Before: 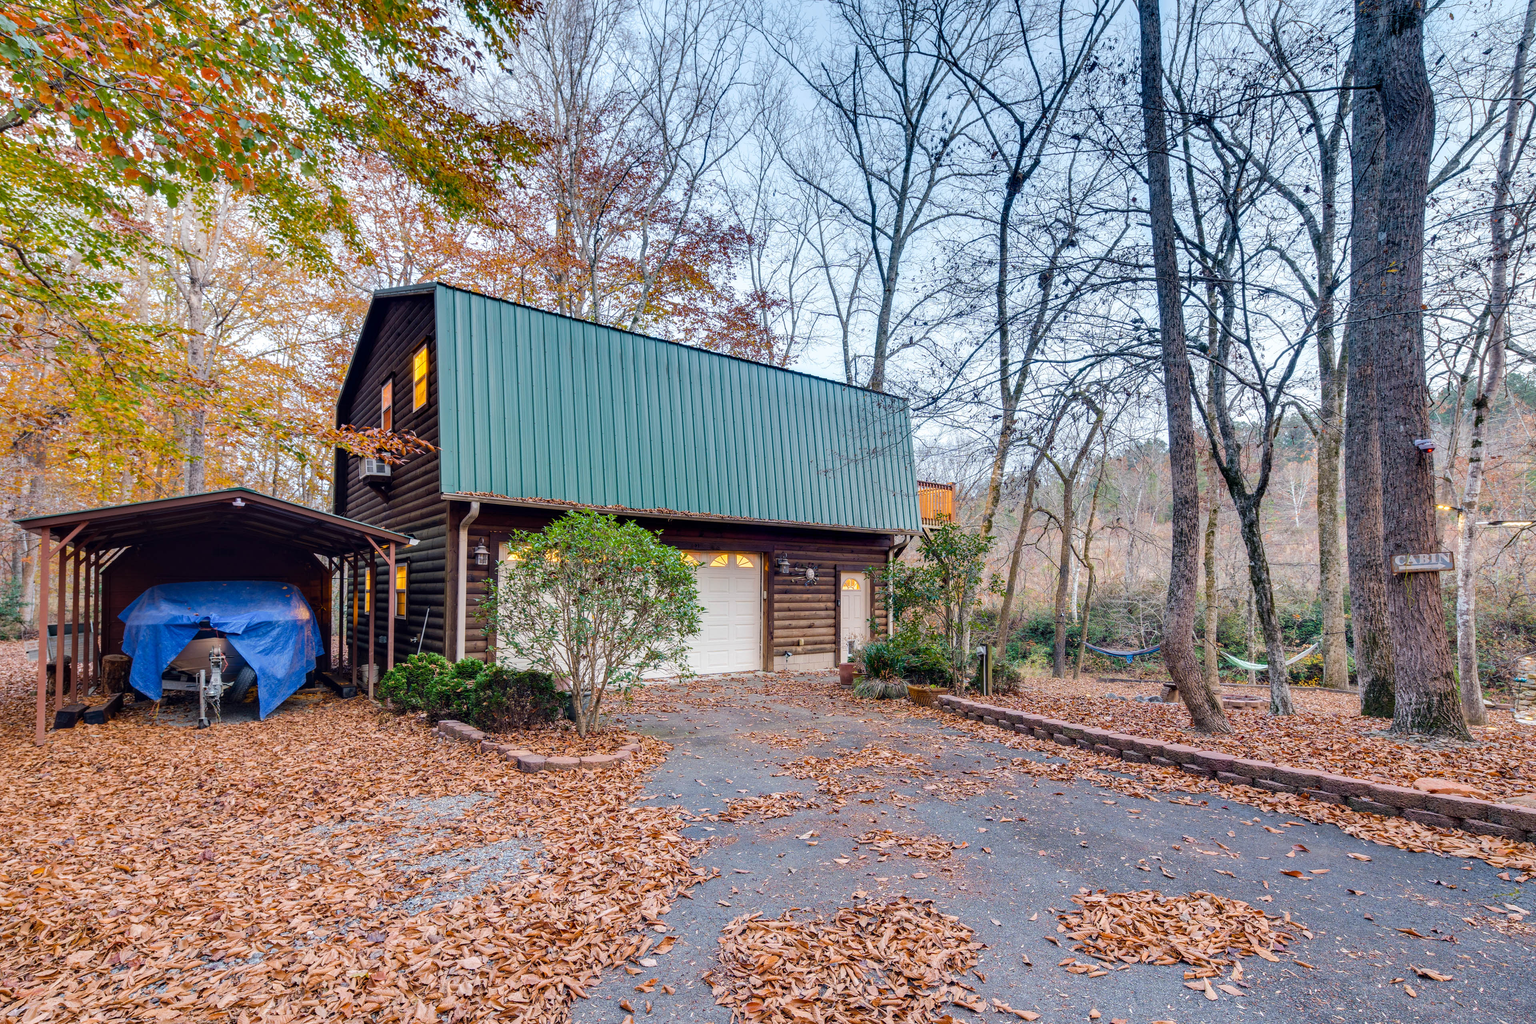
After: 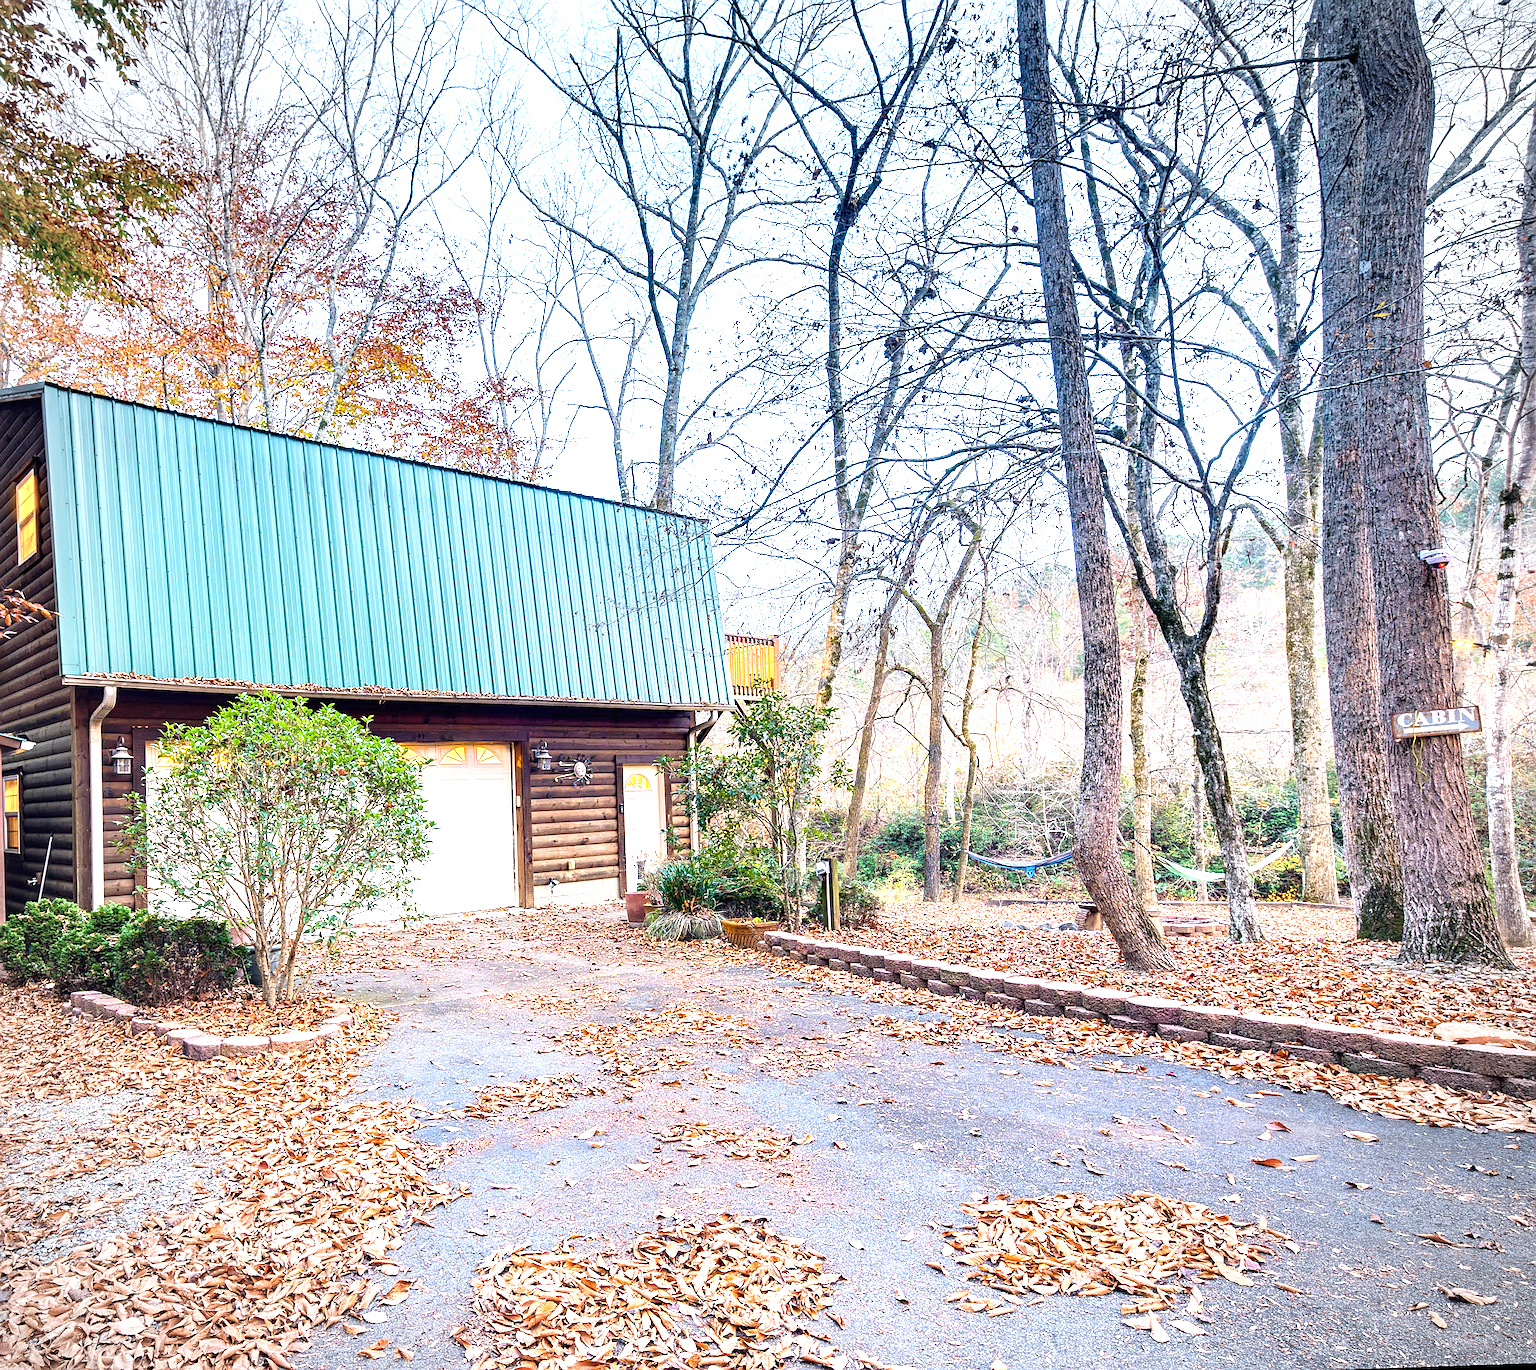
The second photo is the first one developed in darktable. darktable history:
exposure: black level correction 0, exposure 1.4 EV, compensate highlight preservation false
crop and rotate: left 24.6%
sharpen: on, module defaults
vignetting: on, module defaults
rotate and perspective: rotation -2.12°, lens shift (vertical) 0.009, lens shift (horizontal) -0.008, automatic cropping original format, crop left 0.036, crop right 0.964, crop top 0.05, crop bottom 0.959
